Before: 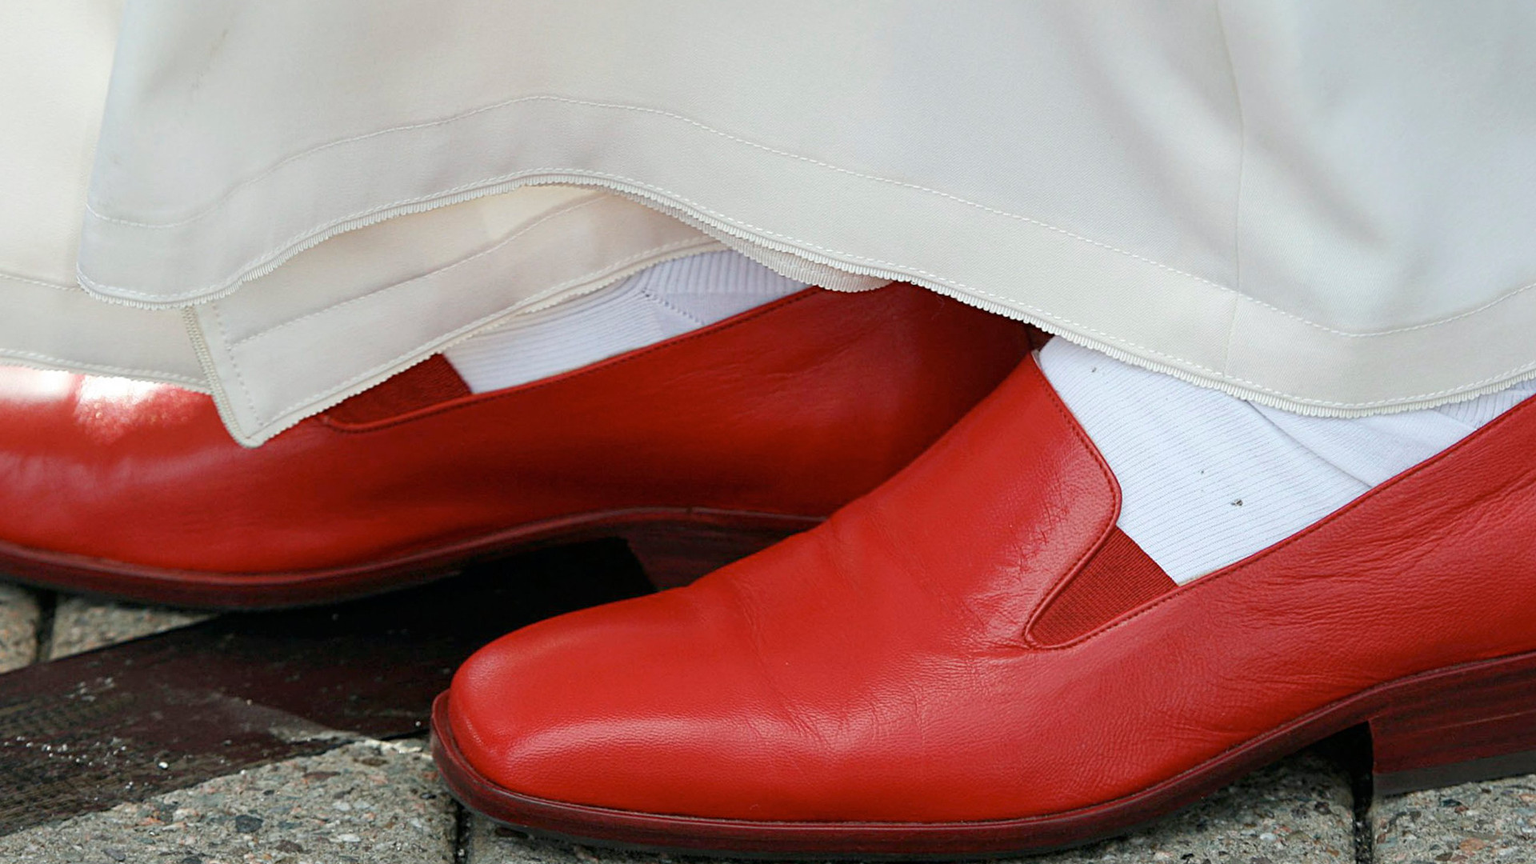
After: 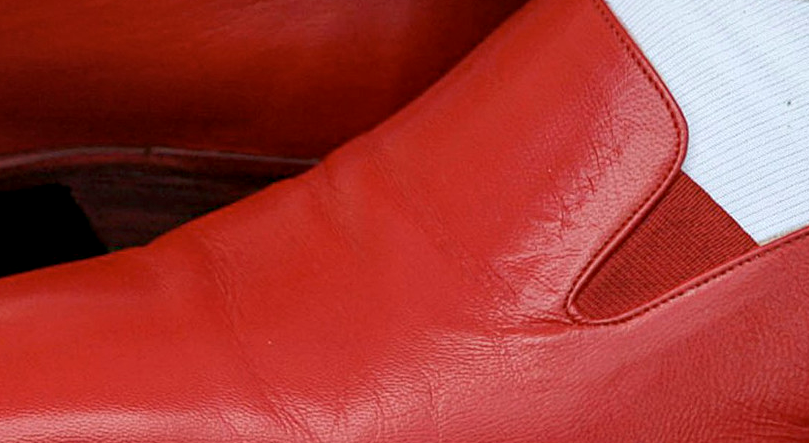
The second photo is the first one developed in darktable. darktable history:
local contrast: on, module defaults
crop: left 37.221%, top 45.169%, right 20.63%, bottom 13.777%
